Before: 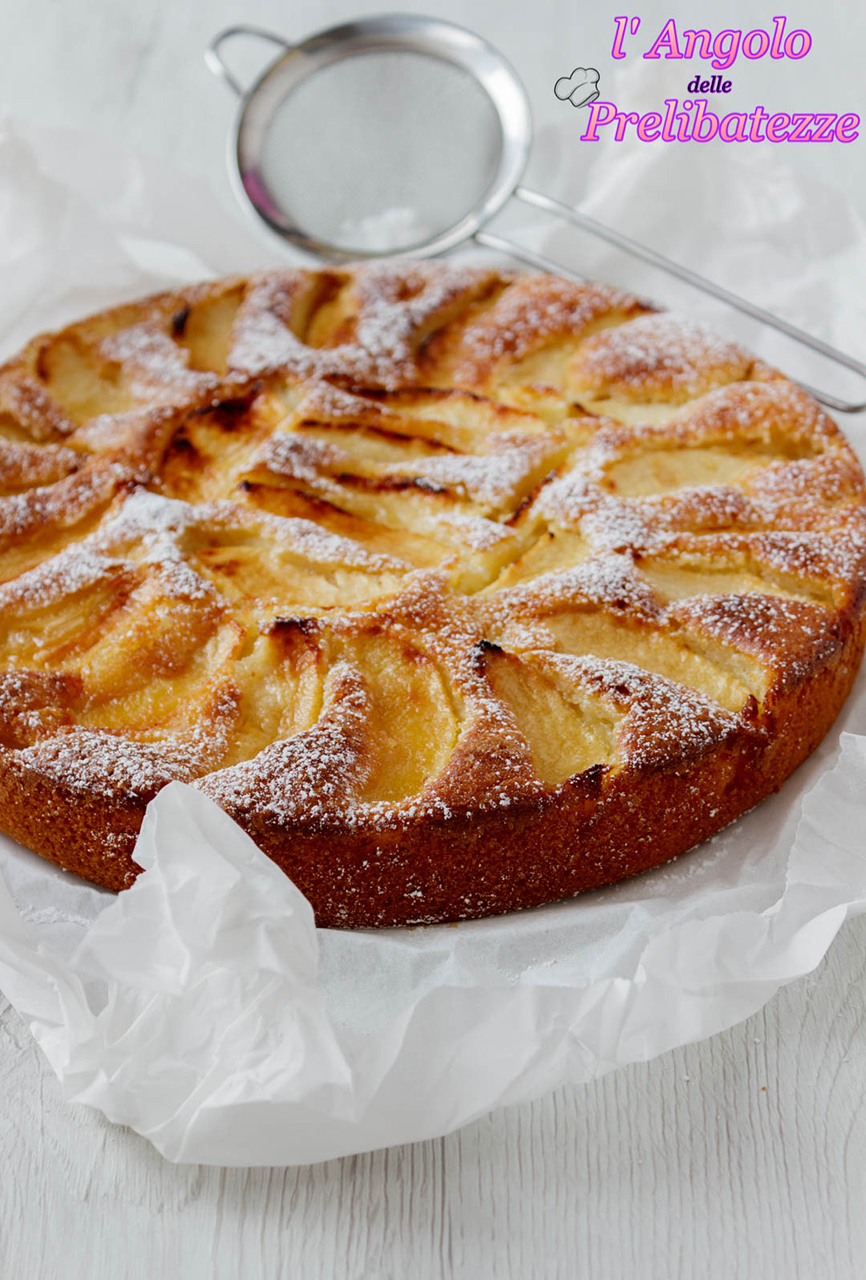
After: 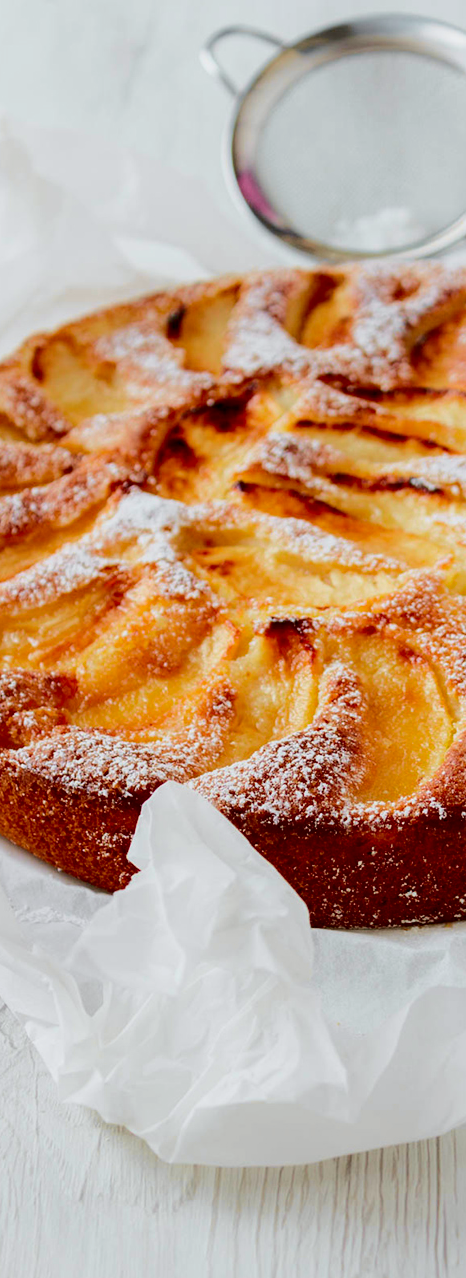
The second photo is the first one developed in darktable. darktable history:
tone curve: curves: ch0 [(0, 0) (0.058, 0.027) (0.214, 0.183) (0.295, 0.288) (0.48, 0.541) (0.658, 0.703) (0.741, 0.775) (0.844, 0.866) (0.986, 0.957)]; ch1 [(0, 0) (0.172, 0.123) (0.312, 0.296) (0.437, 0.429) (0.471, 0.469) (0.502, 0.5) (0.513, 0.515) (0.572, 0.603) (0.617, 0.653) (0.68, 0.724) (0.889, 0.924) (1, 1)]; ch2 [(0, 0) (0.411, 0.424) (0.489, 0.49) (0.502, 0.5) (0.512, 0.524) (0.549, 0.578) (0.604, 0.628) (0.709, 0.748) (1, 1)], color space Lab, independent channels, preserve colors none
crop: left 0.587%, right 45.588%, bottom 0.086%
